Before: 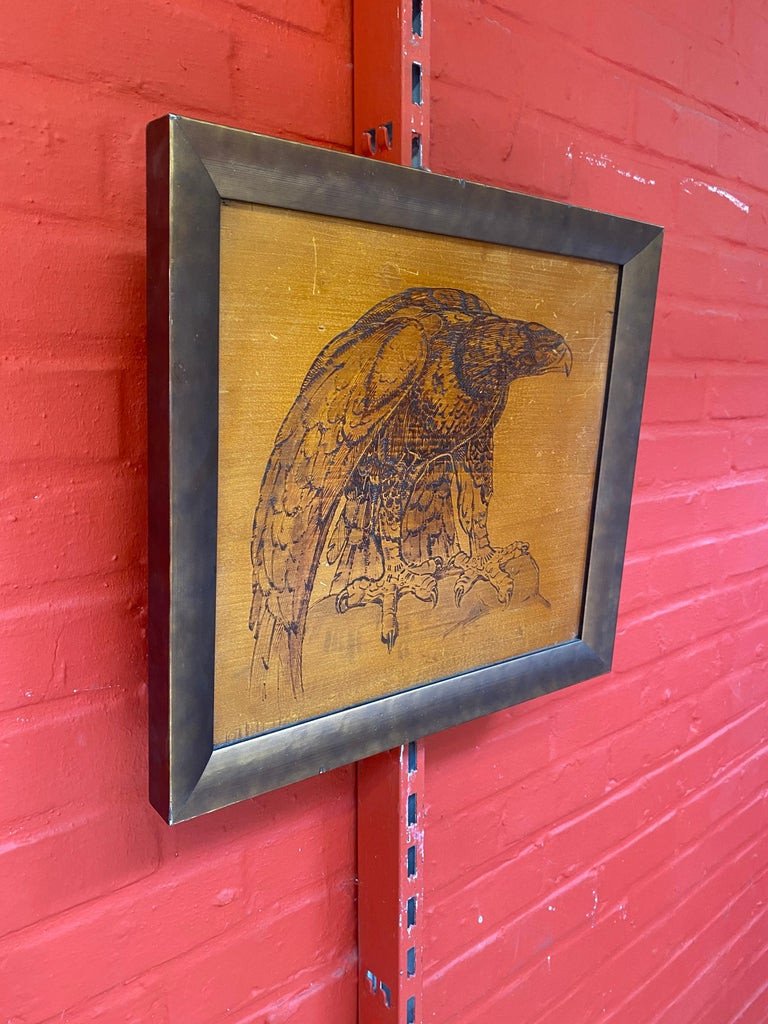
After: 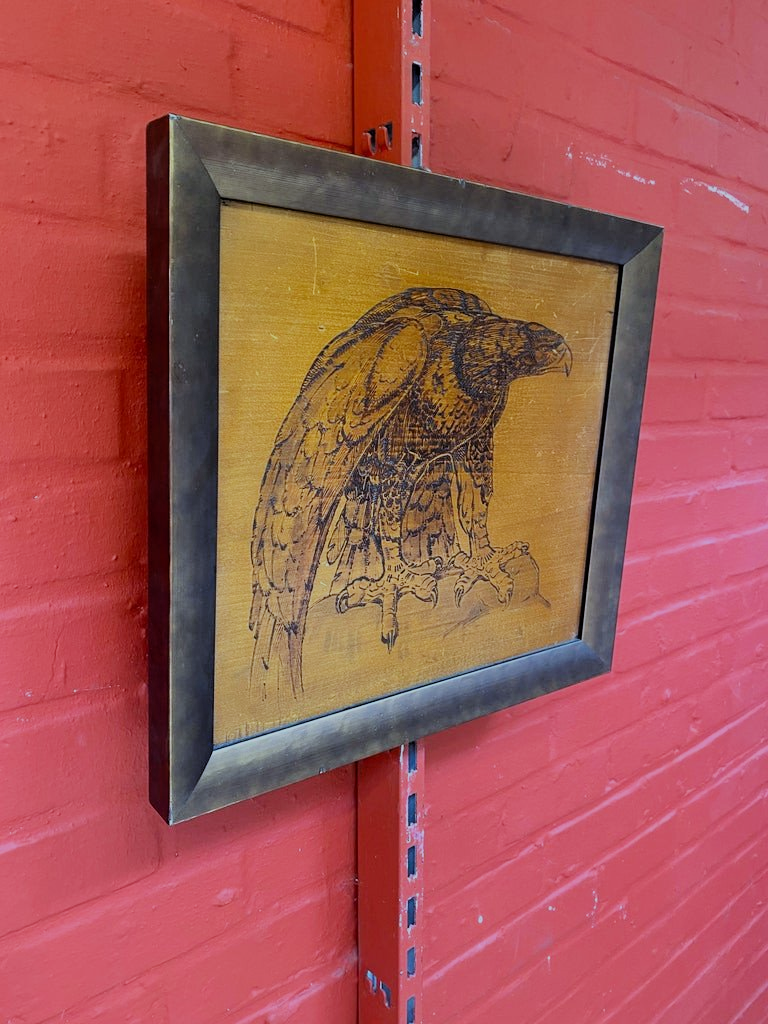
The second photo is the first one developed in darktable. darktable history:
contrast brightness saturation: contrast 0.07
filmic rgb: black relative exposure -6.15 EV, white relative exposure 6.96 EV, hardness 2.23, color science v6 (2022)
white balance: red 0.925, blue 1.046
